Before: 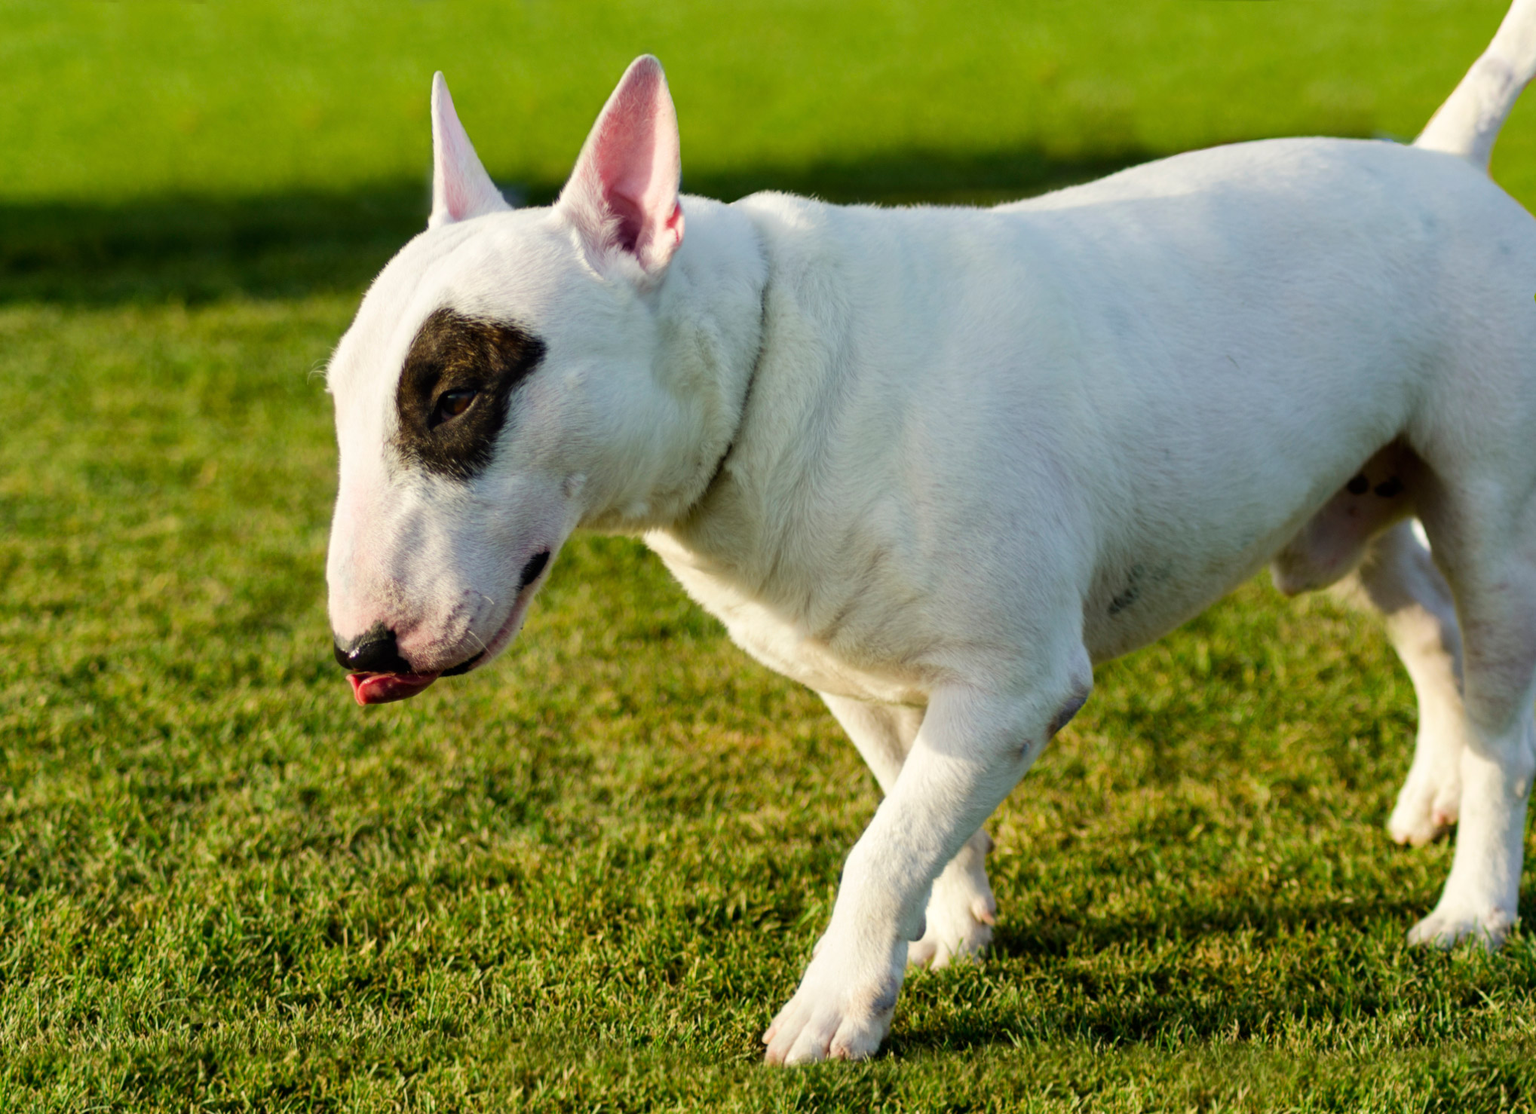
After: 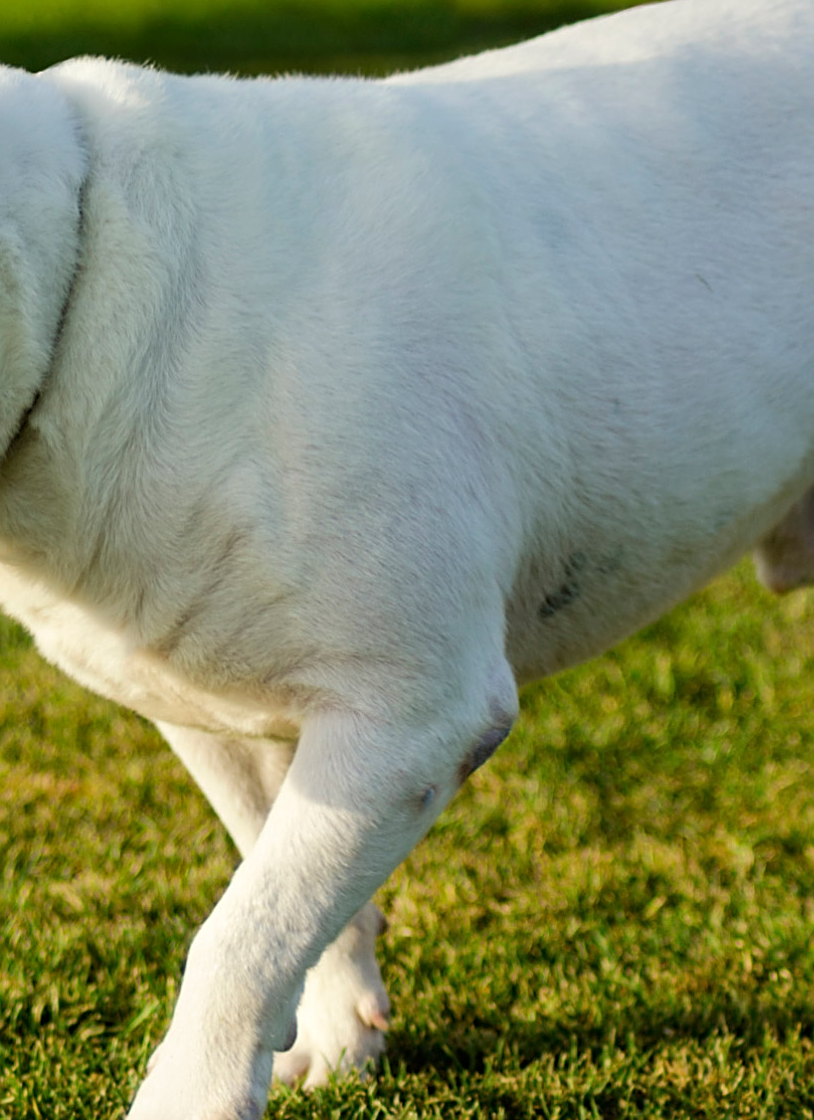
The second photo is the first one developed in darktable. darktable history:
sharpen: on, module defaults
shadows and highlights: shadows 20.91, highlights -35.45, soften with gaussian
crop: left 45.721%, top 13.393%, right 14.118%, bottom 10.01%
